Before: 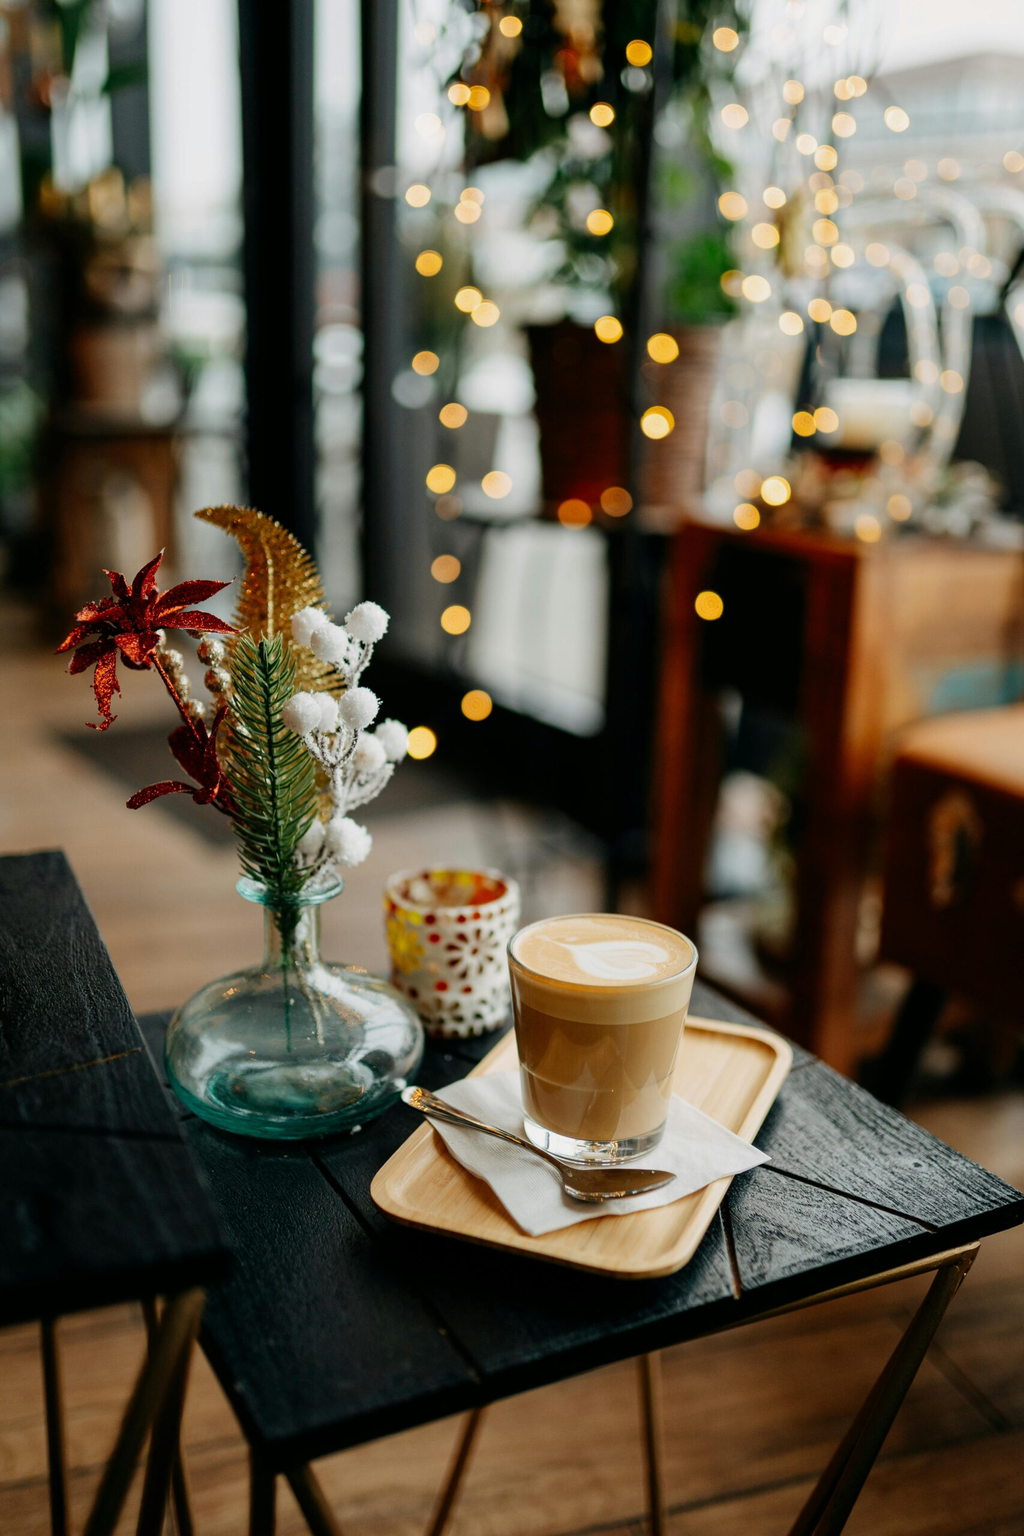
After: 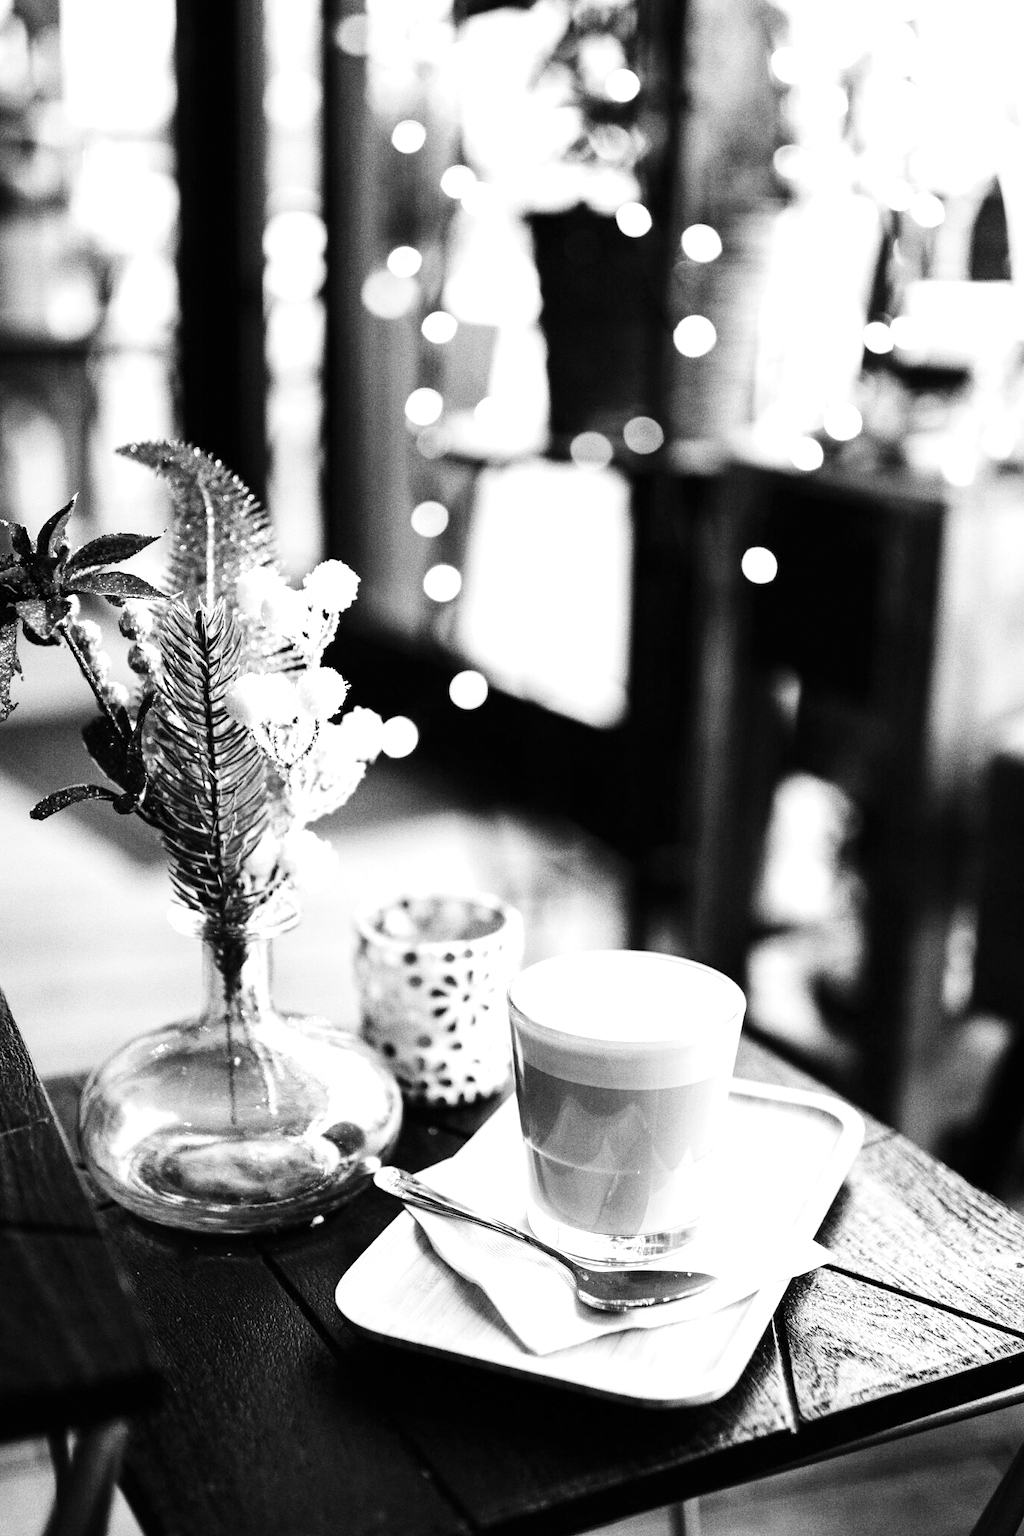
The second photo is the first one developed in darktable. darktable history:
contrast brightness saturation: saturation -1
crop and rotate: left 10.071%, top 10.071%, right 10.02%, bottom 10.02%
grain: coarseness 0.09 ISO, strength 40%
exposure: black level correction 0, exposure 1.125 EV, compensate exposure bias true, compensate highlight preservation false
tone equalizer: -8 EV -0.417 EV, -7 EV -0.389 EV, -6 EV -0.333 EV, -5 EV -0.222 EV, -3 EV 0.222 EV, -2 EV 0.333 EV, -1 EV 0.389 EV, +0 EV 0.417 EV, edges refinement/feathering 500, mask exposure compensation -1.57 EV, preserve details no
color balance rgb: linear chroma grading › global chroma 10%, perceptual saturation grading › global saturation 30%, global vibrance 10%
base curve: curves: ch0 [(0, 0) (0.032, 0.025) (0.121, 0.166) (0.206, 0.329) (0.605, 0.79) (1, 1)], preserve colors none
